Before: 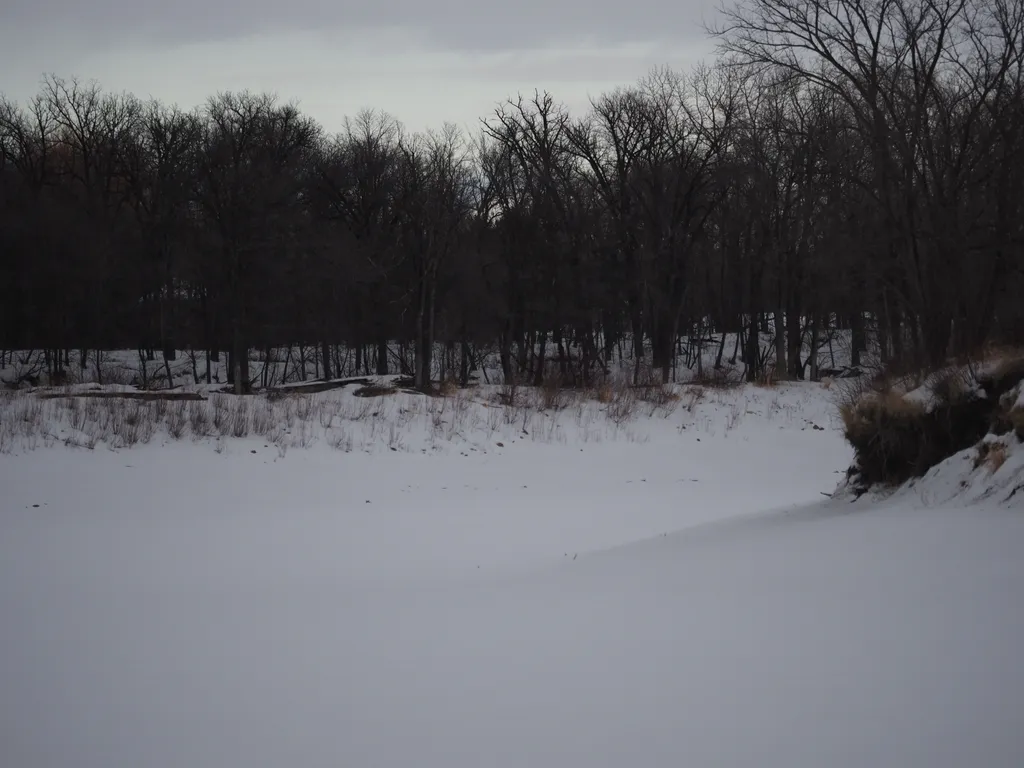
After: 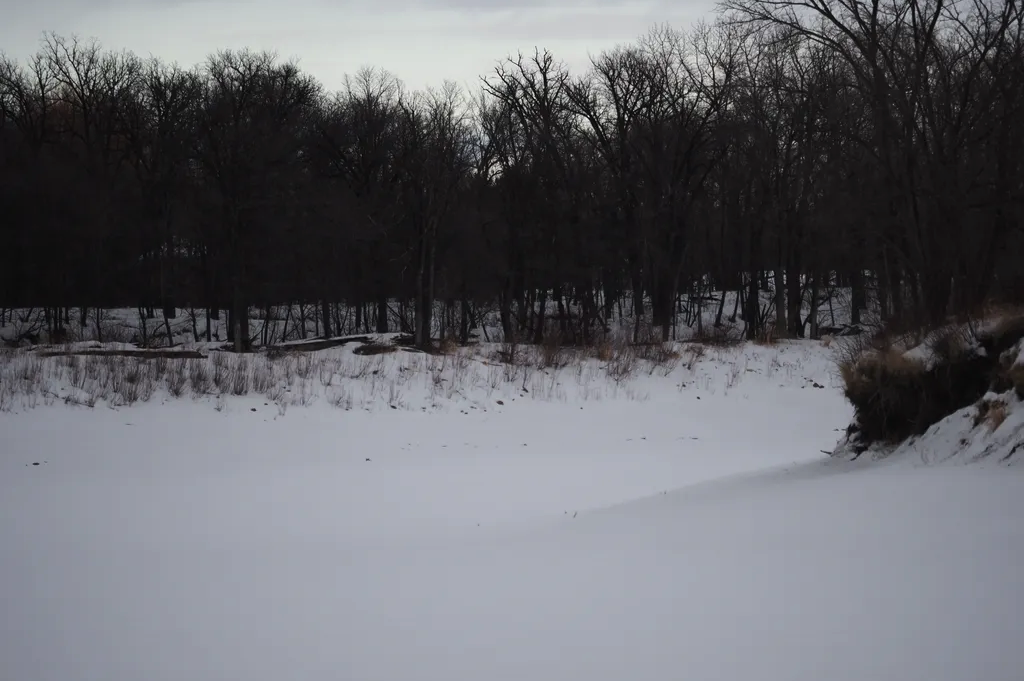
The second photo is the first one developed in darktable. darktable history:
crop and rotate: top 5.499%, bottom 5.802%
tone equalizer: -8 EV -0.394 EV, -7 EV -0.417 EV, -6 EV -0.355 EV, -5 EV -0.227 EV, -3 EV 0.254 EV, -2 EV 0.328 EV, -1 EV 0.414 EV, +0 EV 0.402 EV, edges refinement/feathering 500, mask exposure compensation -1.57 EV, preserve details no
